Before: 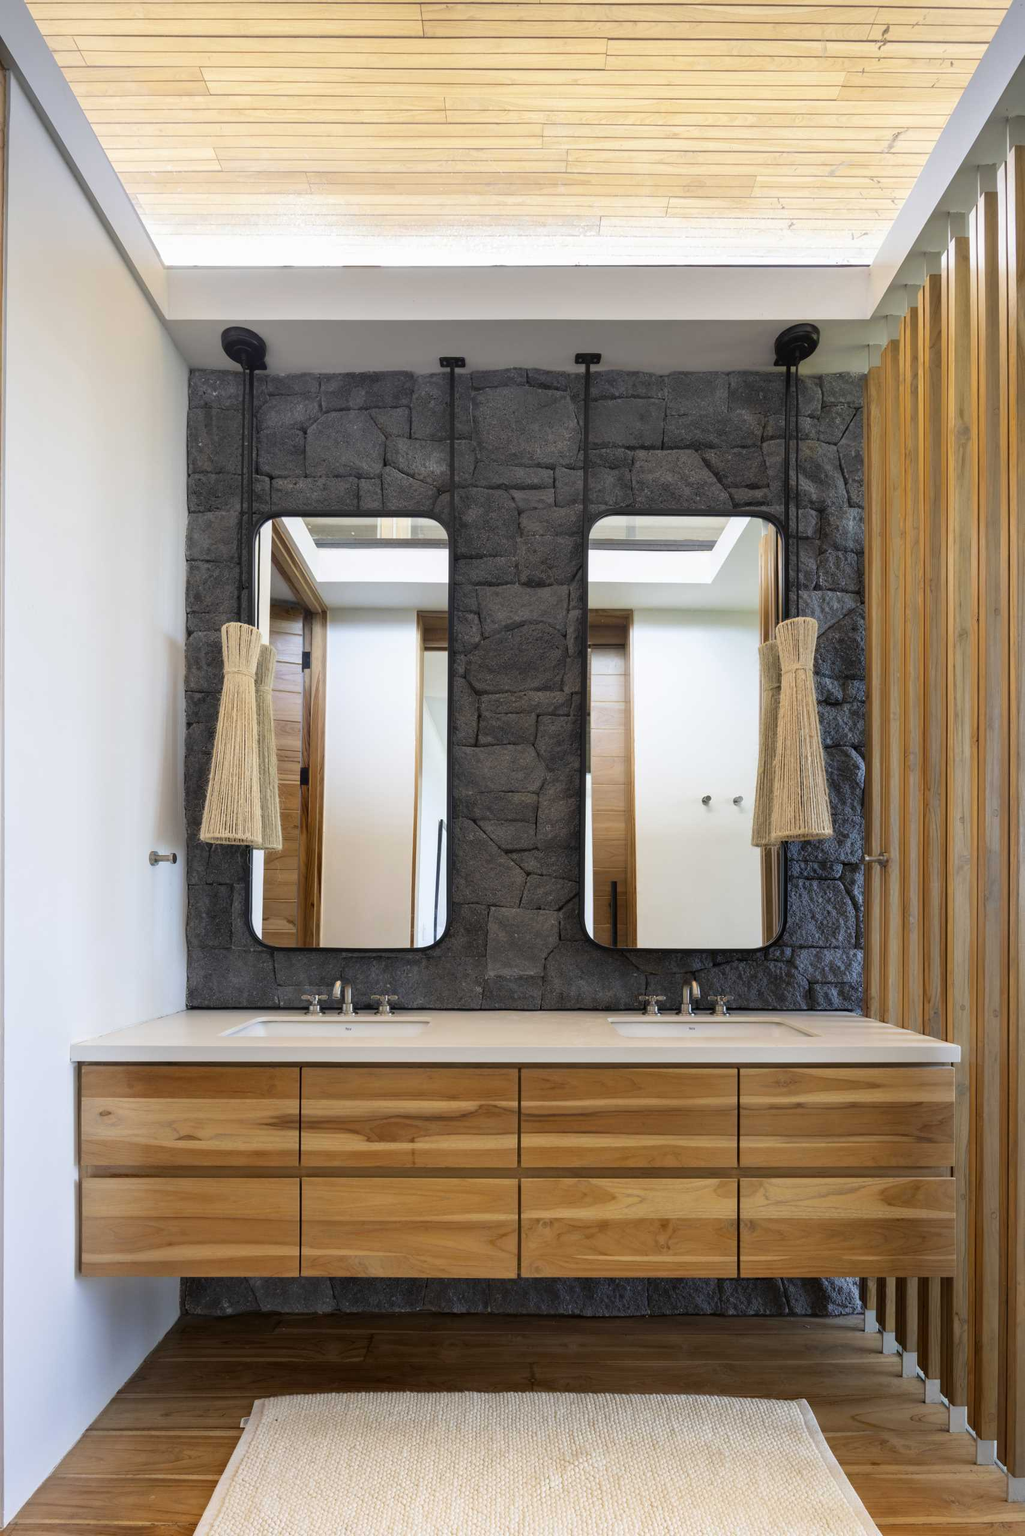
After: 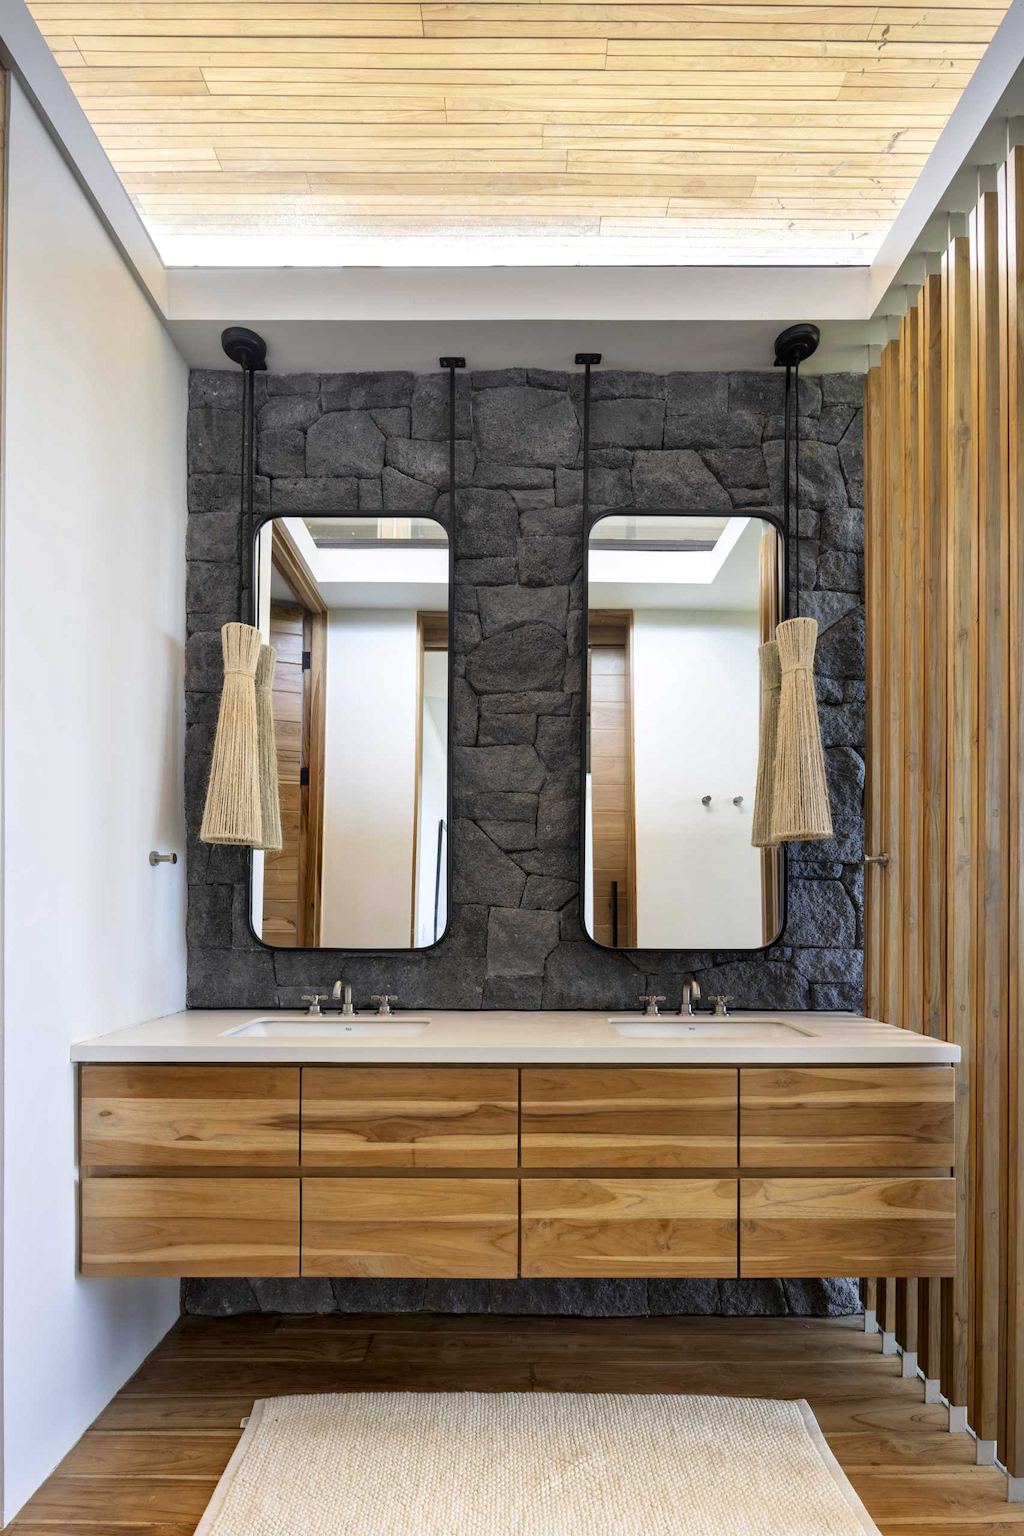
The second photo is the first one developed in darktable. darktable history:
tone equalizer: on, module defaults
local contrast: mode bilateral grid, contrast 20, coarseness 50, detail 132%, midtone range 0.2
